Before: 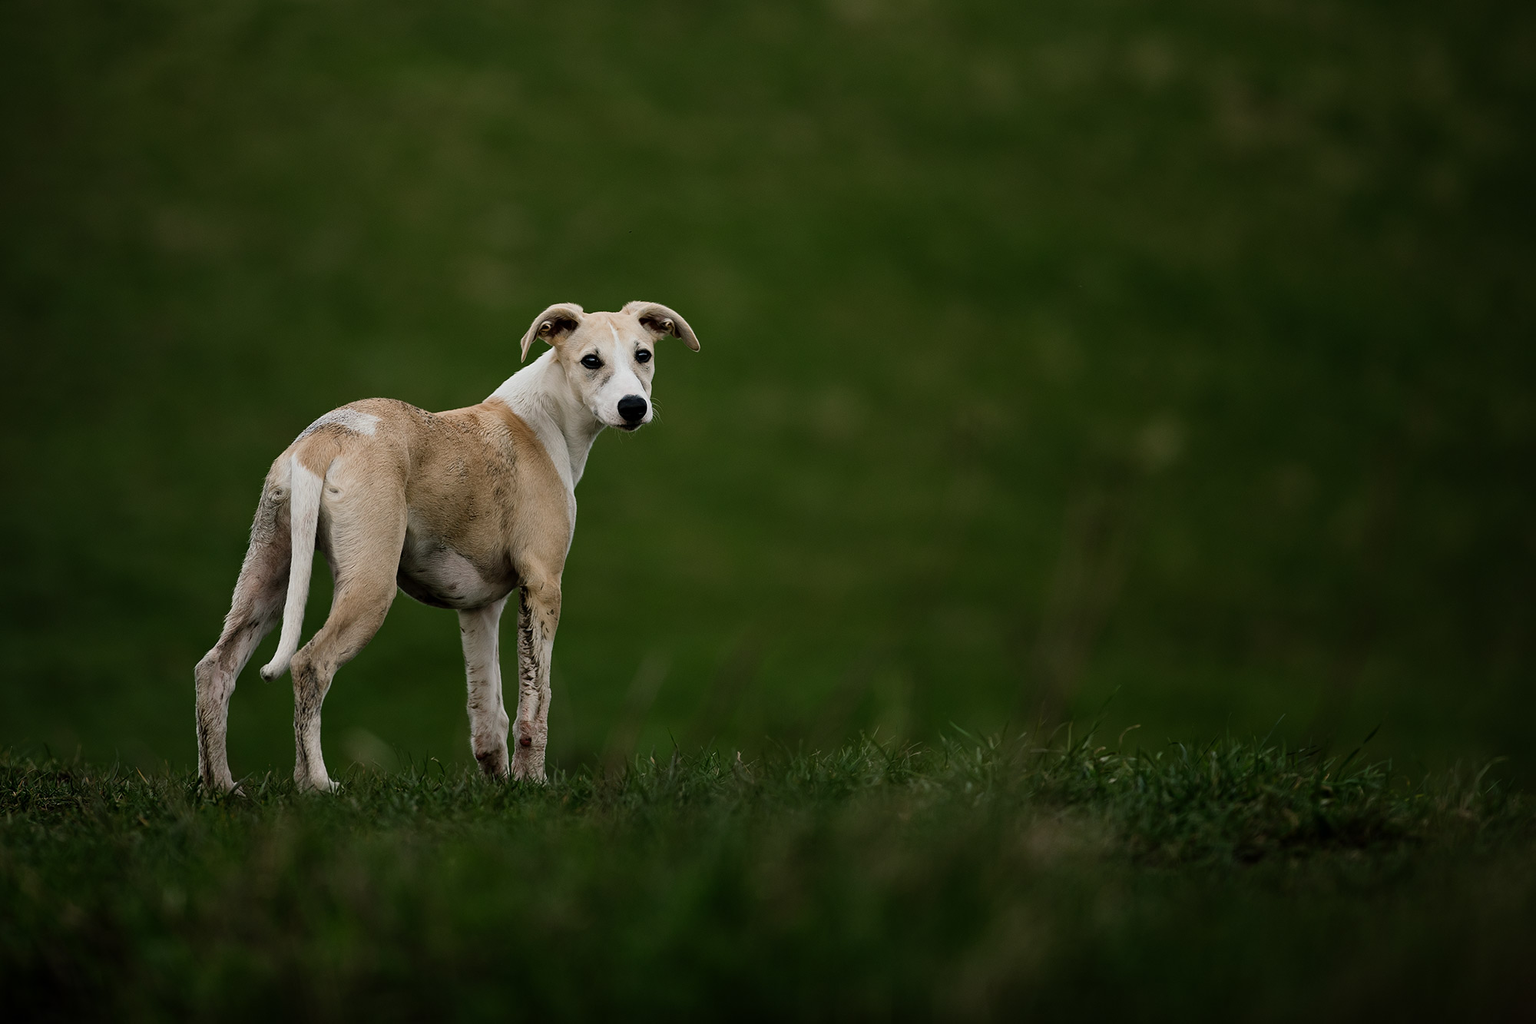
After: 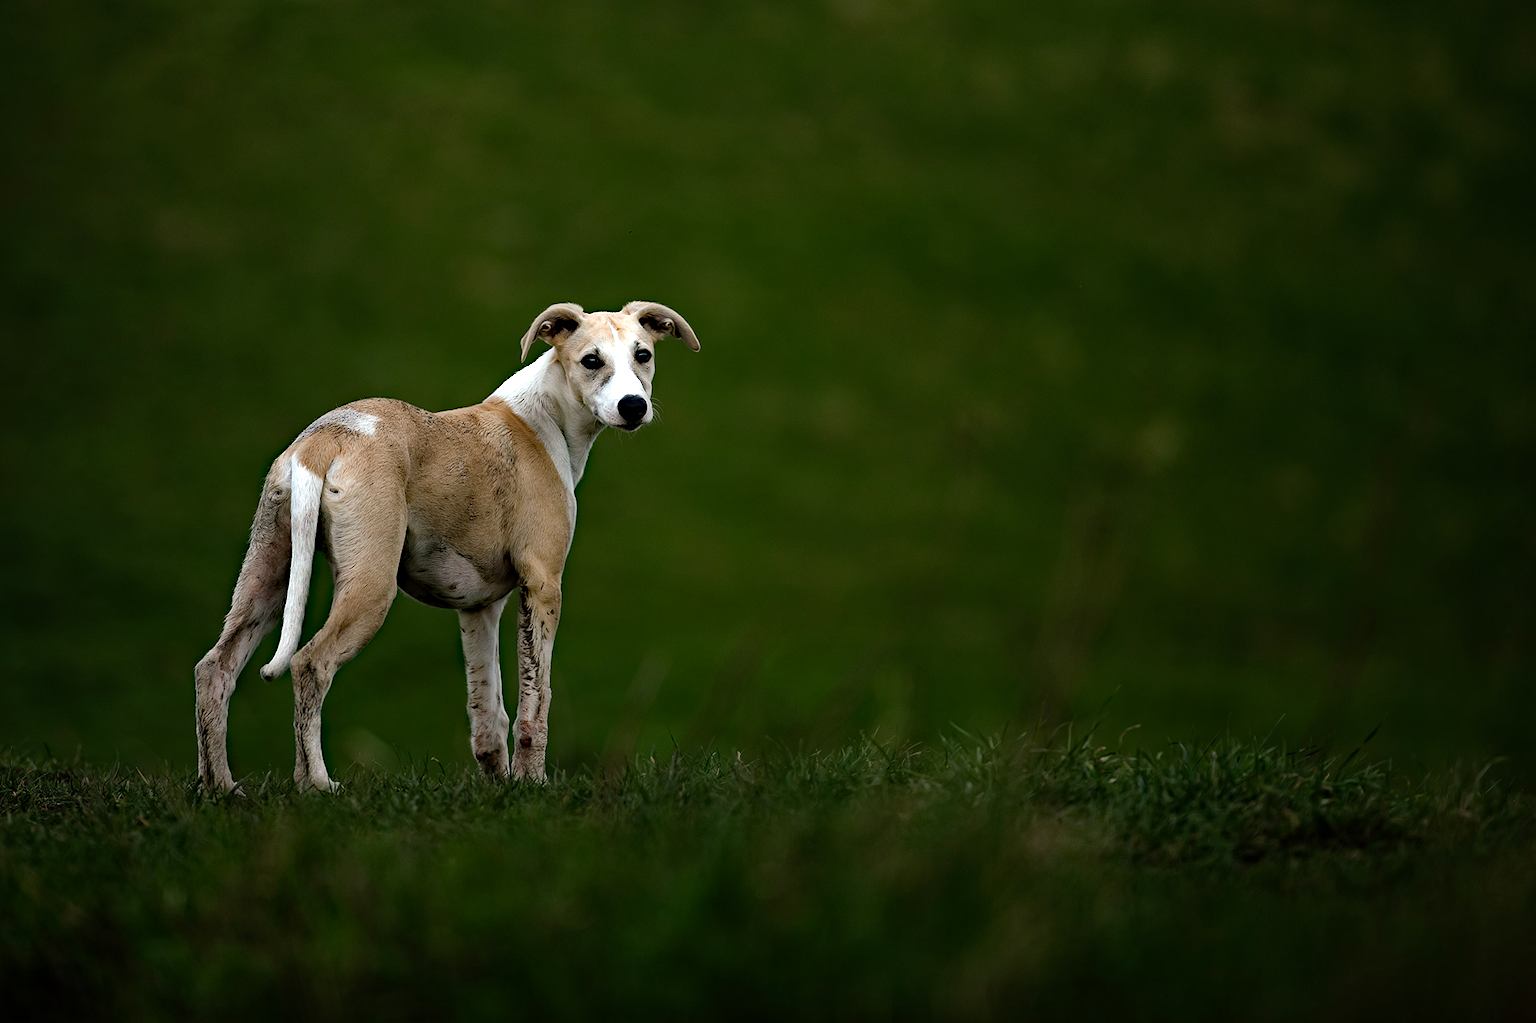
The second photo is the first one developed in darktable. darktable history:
tone equalizer: on, module defaults
haze removal: strength 0.53, distance 0.925, compatibility mode true, adaptive false
